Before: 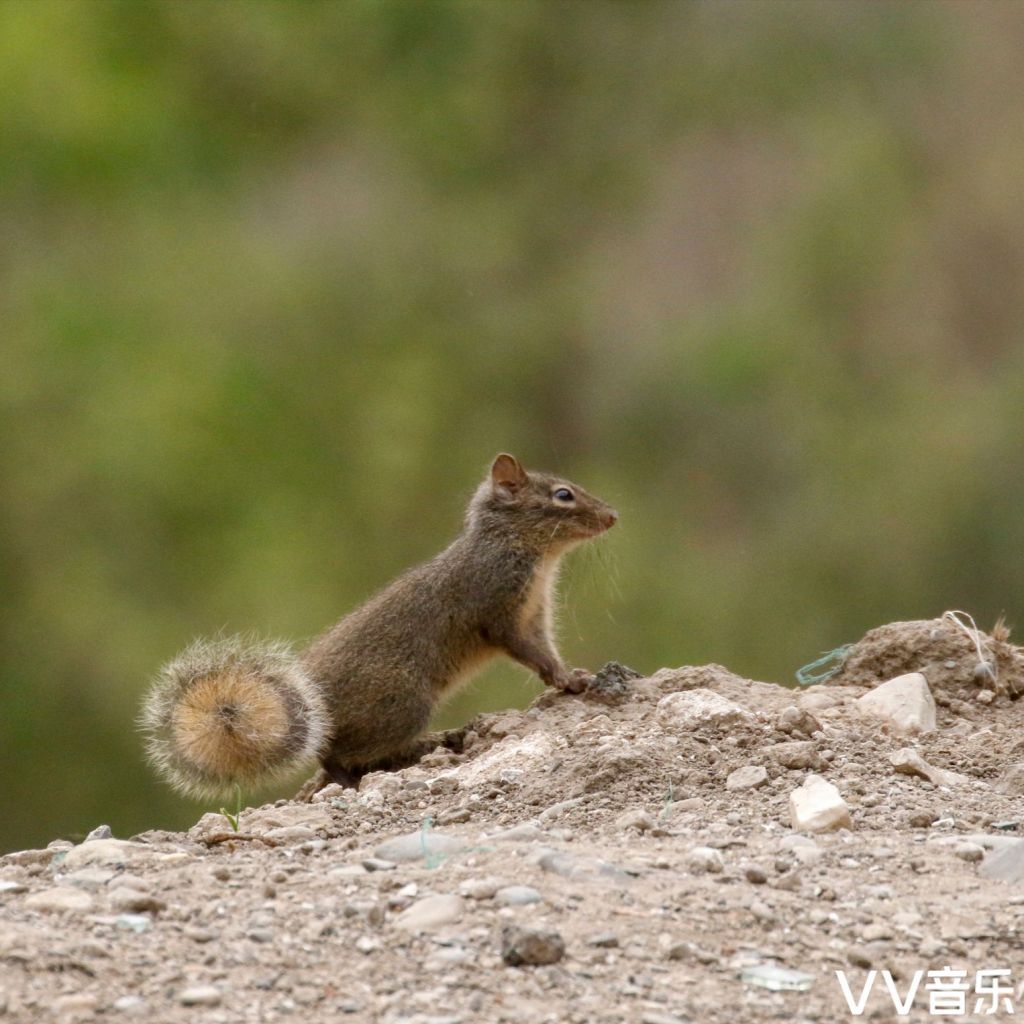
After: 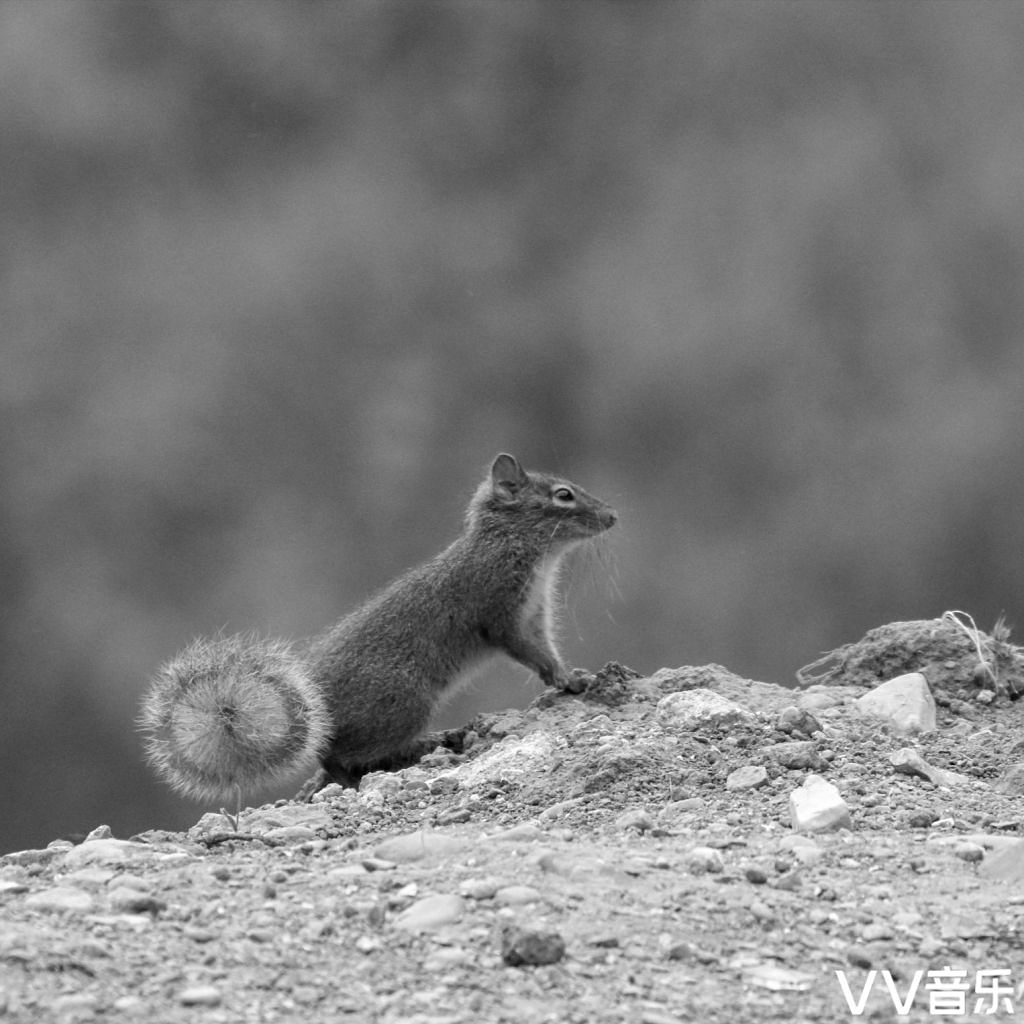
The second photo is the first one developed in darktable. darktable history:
monochrome: a 2.21, b -1.33, size 2.2
shadows and highlights: shadows 30.86, highlights 0, soften with gaussian
sharpen: amount 0.2
contrast brightness saturation: saturation -0.17
